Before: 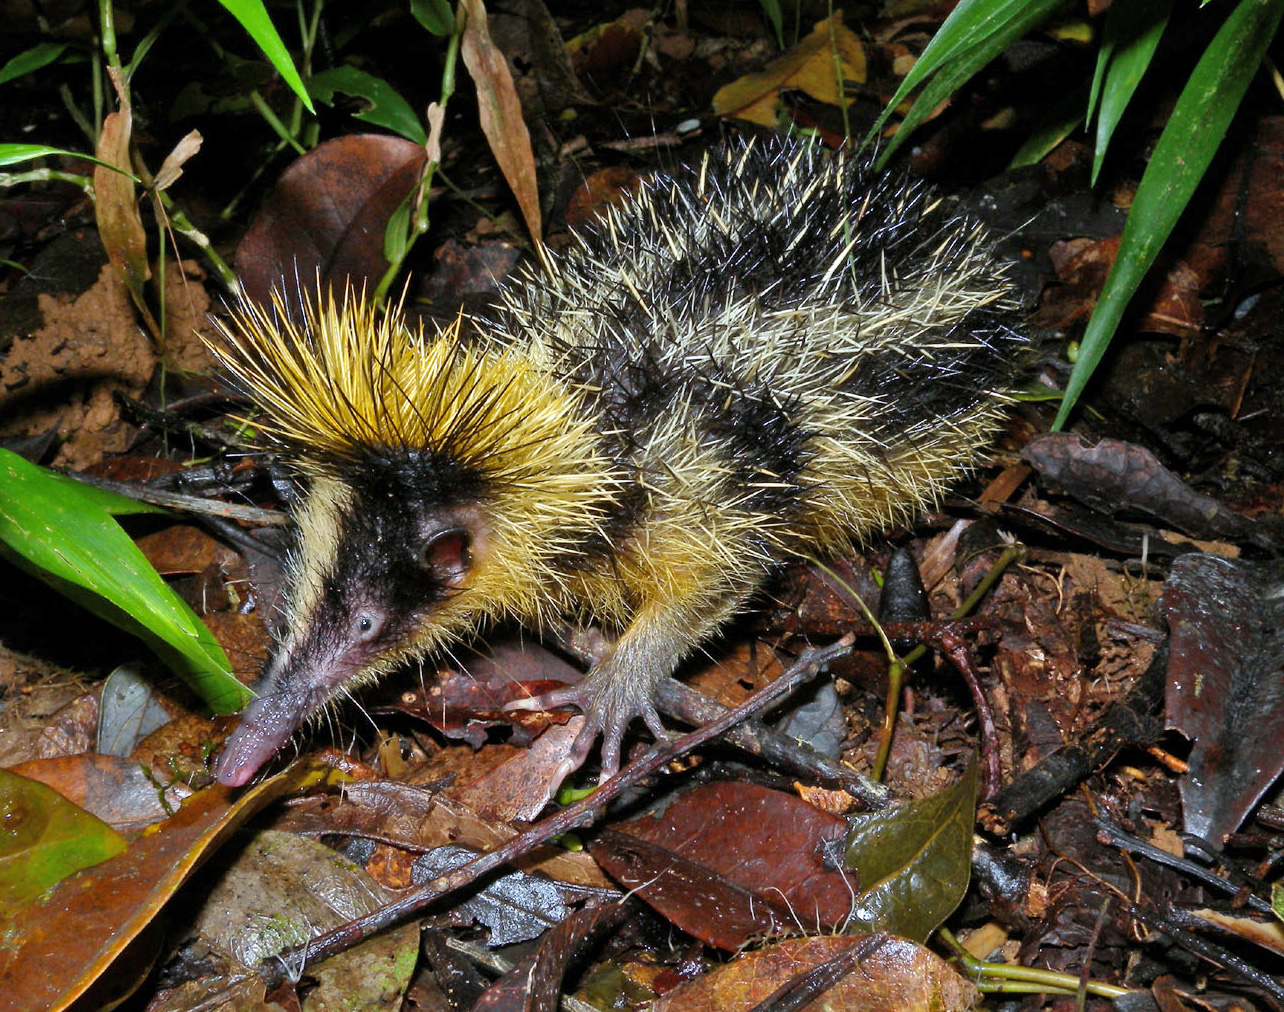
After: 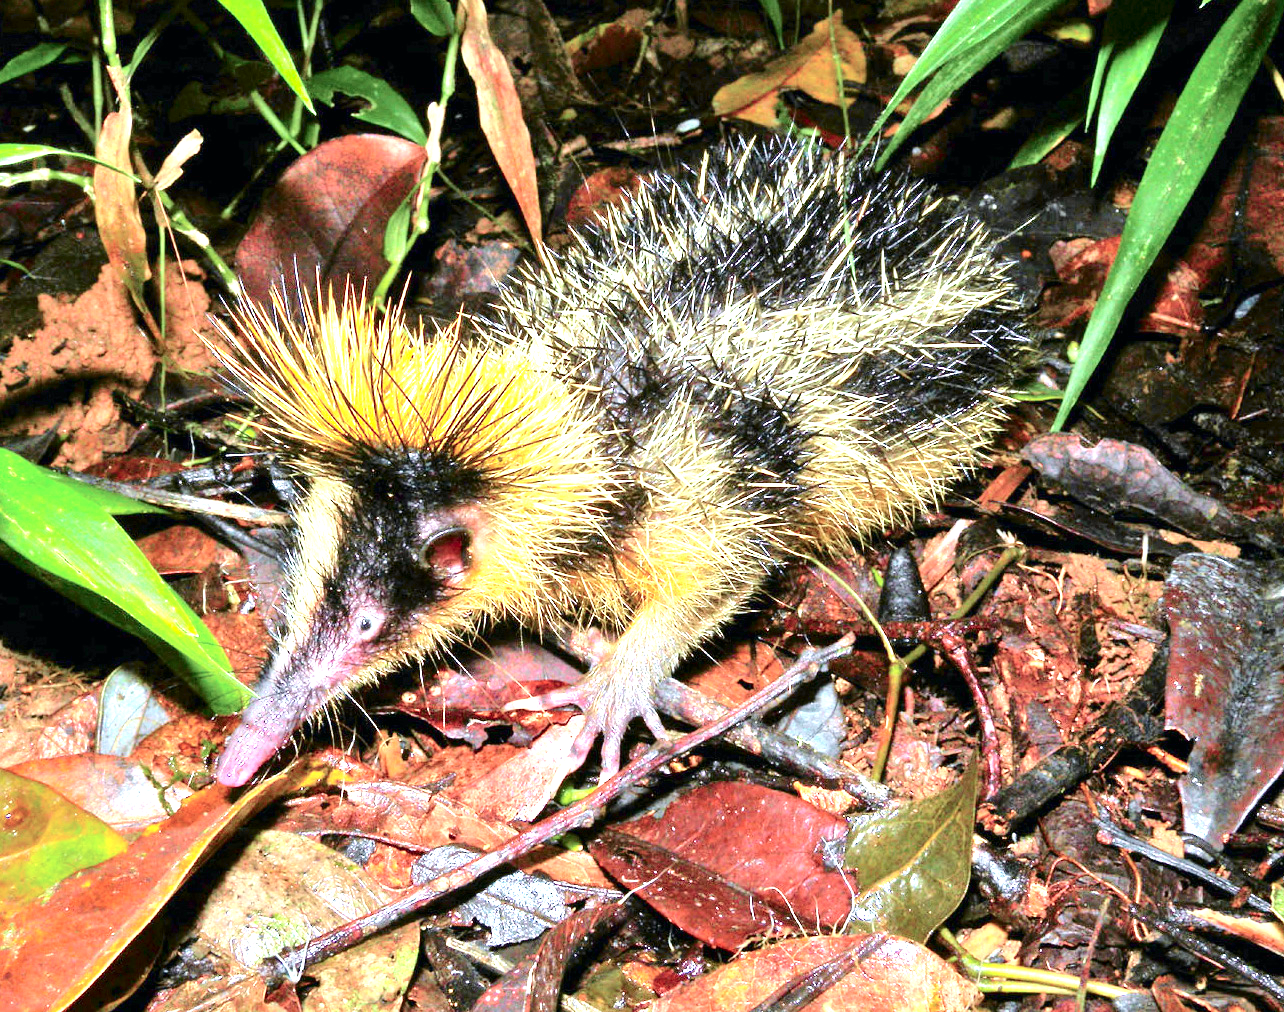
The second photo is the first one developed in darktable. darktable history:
tone curve: curves: ch0 [(0, 0) (0.033, 0.016) (0.171, 0.127) (0.33, 0.331) (0.432, 0.475) (0.601, 0.665) (0.843, 0.876) (1, 1)]; ch1 [(0, 0) (0.339, 0.349) (0.445, 0.42) (0.476, 0.47) (0.501, 0.499) (0.516, 0.525) (0.548, 0.563) (0.584, 0.633) (0.728, 0.746) (1, 1)]; ch2 [(0, 0) (0.327, 0.324) (0.417, 0.44) (0.46, 0.453) (0.502, 0.498) (0.517, 0.524) (0.53, 0.554) (0.579, 0.599) (0.745, 0.704) (1, 1)], color space Lab, independent channels, preserve colors none
exposure: black level correction 0, exposure 1.9 EV, compensate highlight preservation false
